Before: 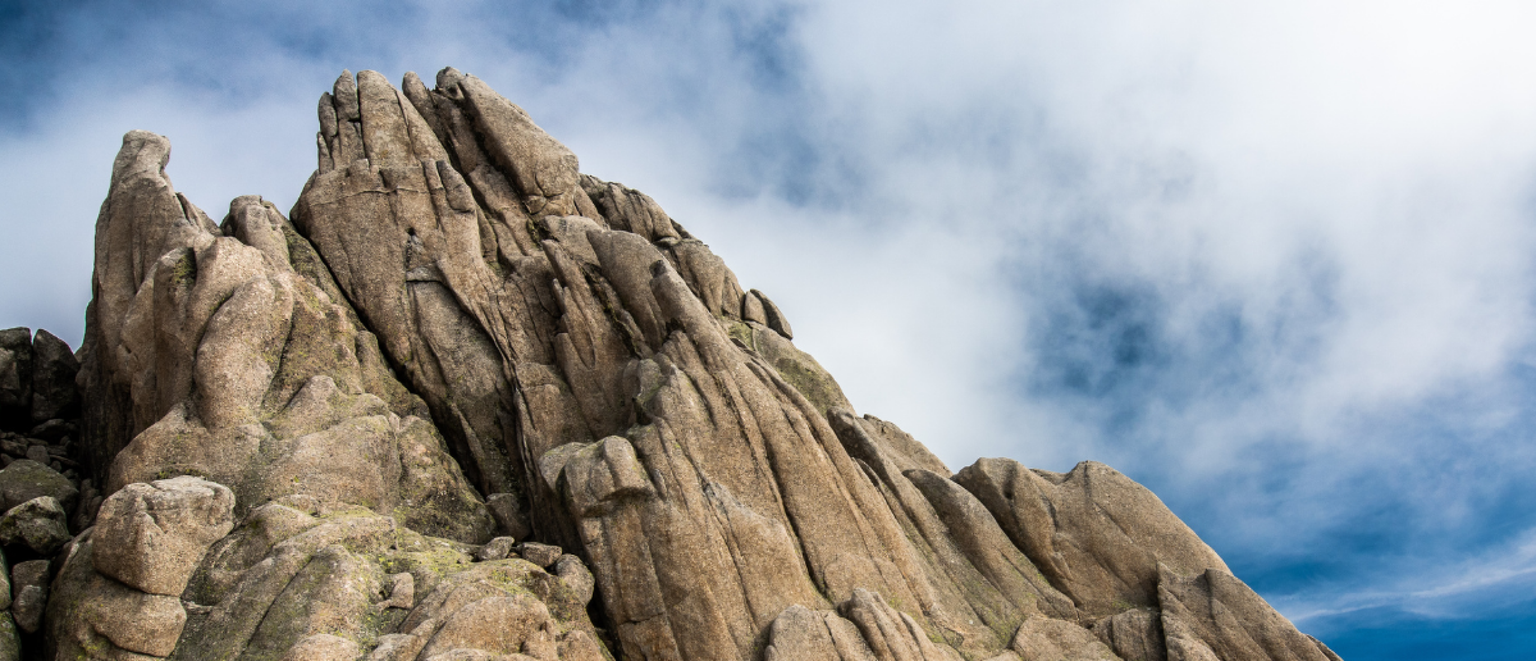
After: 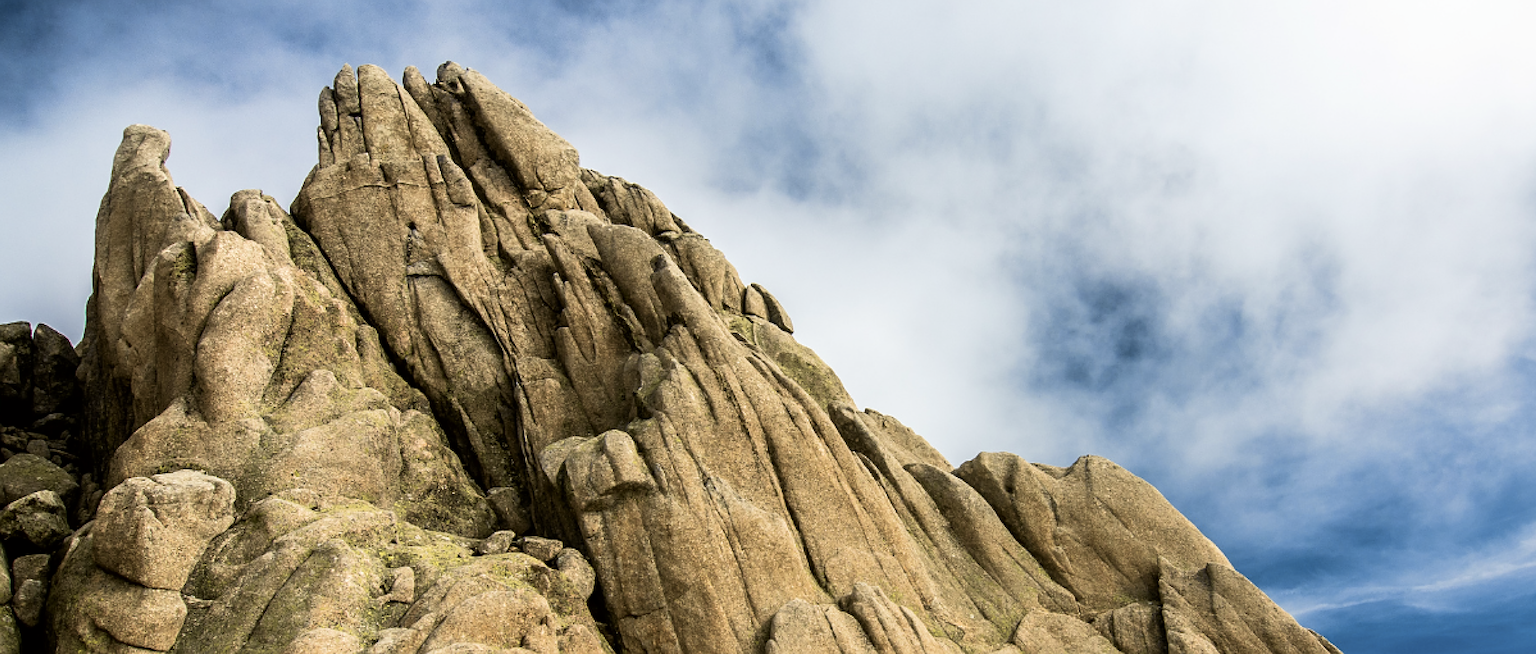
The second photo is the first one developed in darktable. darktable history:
exposure: black level correction 0.002, compensate highlight preservation false
sharpen: on, module defaults
crop: top 0.995%, right 0.048%
tone equalizer: edges refinement/feathering 500, mask exposure compensation -1.57 EV, preserve details no
tone curve: curves: ch0 [(0, 0) (0.765, 0.816) (1, 1)]; ch1 [(0, 0) (0.425, 0.464) (0.5, 0.5) (0.531, 0.522) (0.588, 0.575) (0.994, 0.939)]; ch2 [(0, 0) (0.398, 0.435) (0.455, 0.481) (0.501, 0.504) (0.529, 0.544) (0.584, 0.585) (1, 0.911)], color space Lab, independent channels, preserve colors none
velvia: strength 45.67%
